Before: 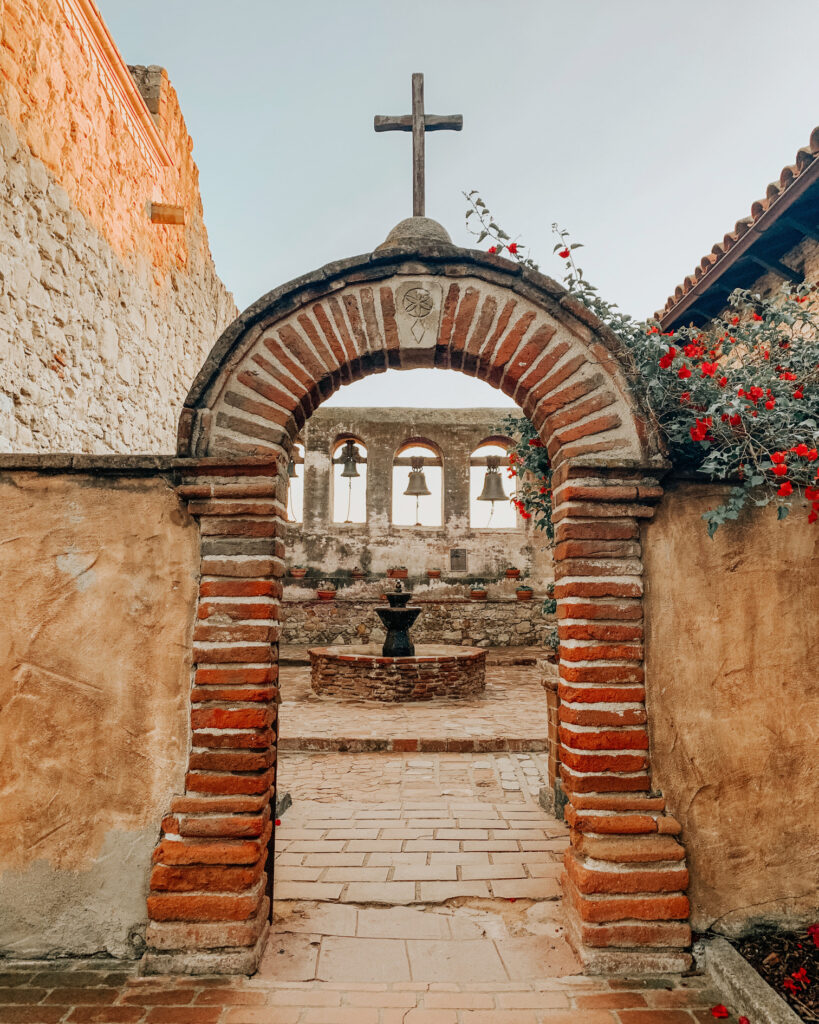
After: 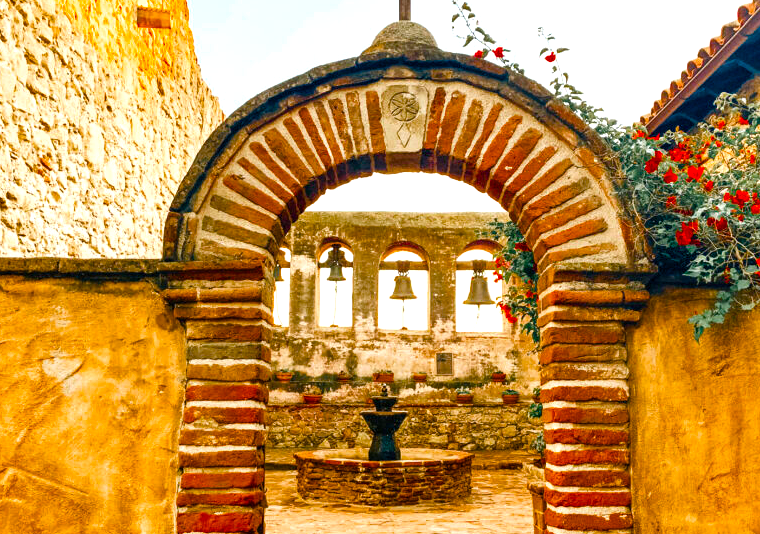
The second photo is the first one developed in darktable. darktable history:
shadows and highlights: shadows 37.27, highlights -28.18, soften with gaussian
crop: left 1.744%, top 19.225%, right 5.069%, bottom 28.357%
color balance rgb: linear chroma grading › global chroma 25%, perceptual saturation grading › global saturation 40%, perceptual saturation grading › highlights -50%, perceptual saturation grading › shadows 30%, perceptual brilliance grading › global brilliance 25%, global vibrance 60%
